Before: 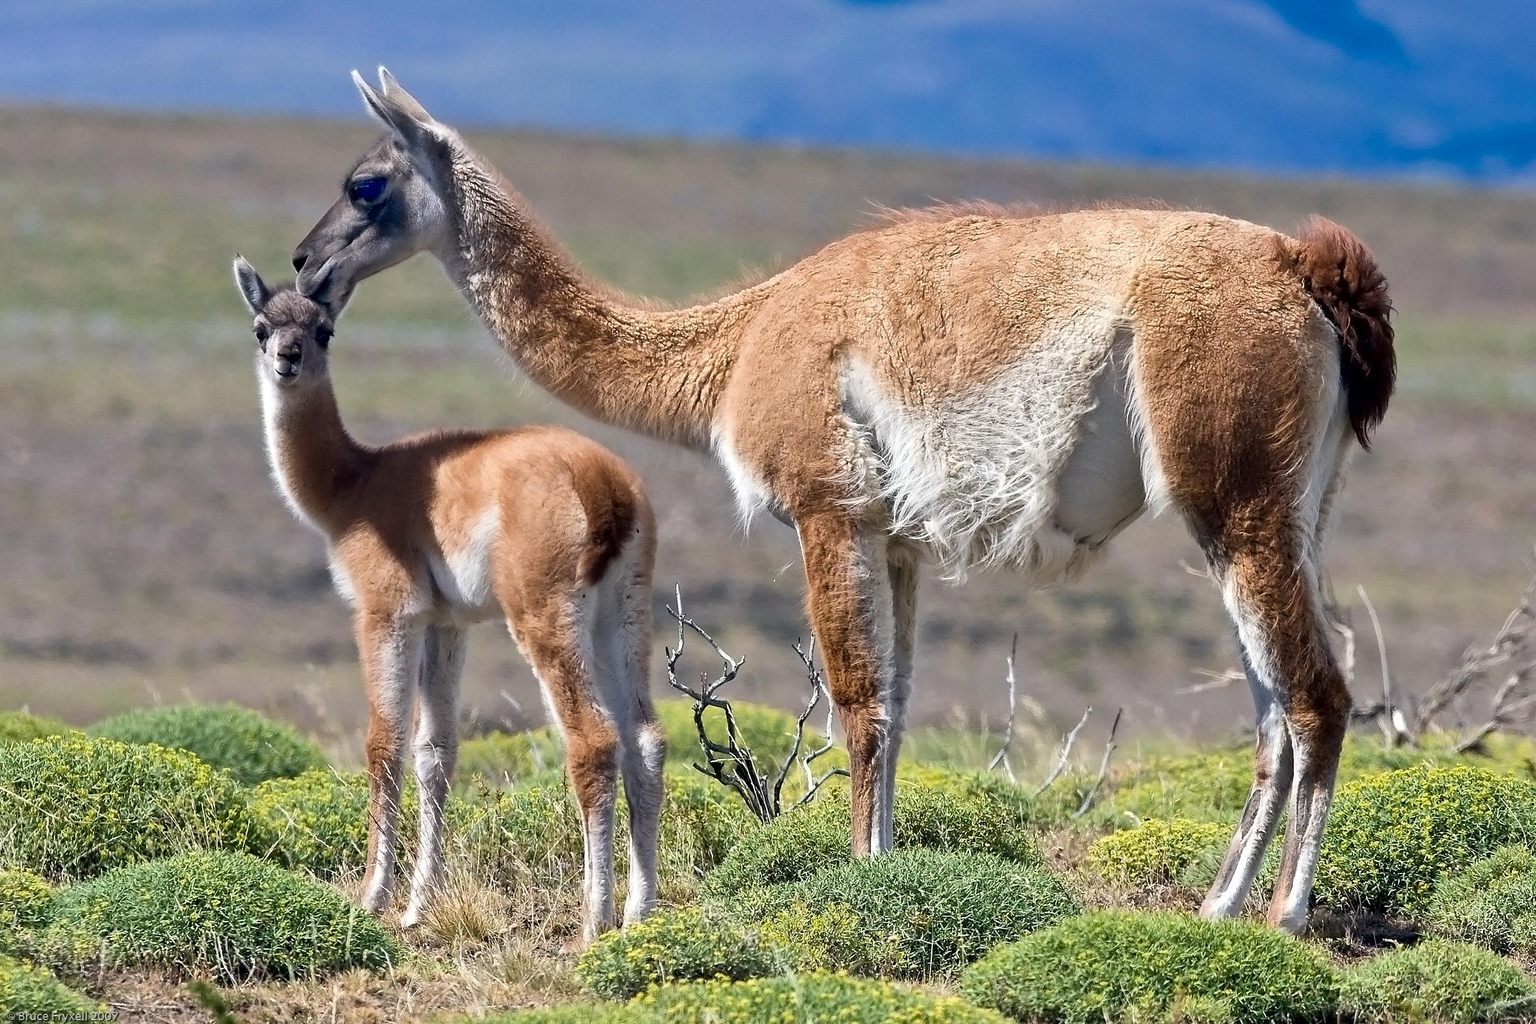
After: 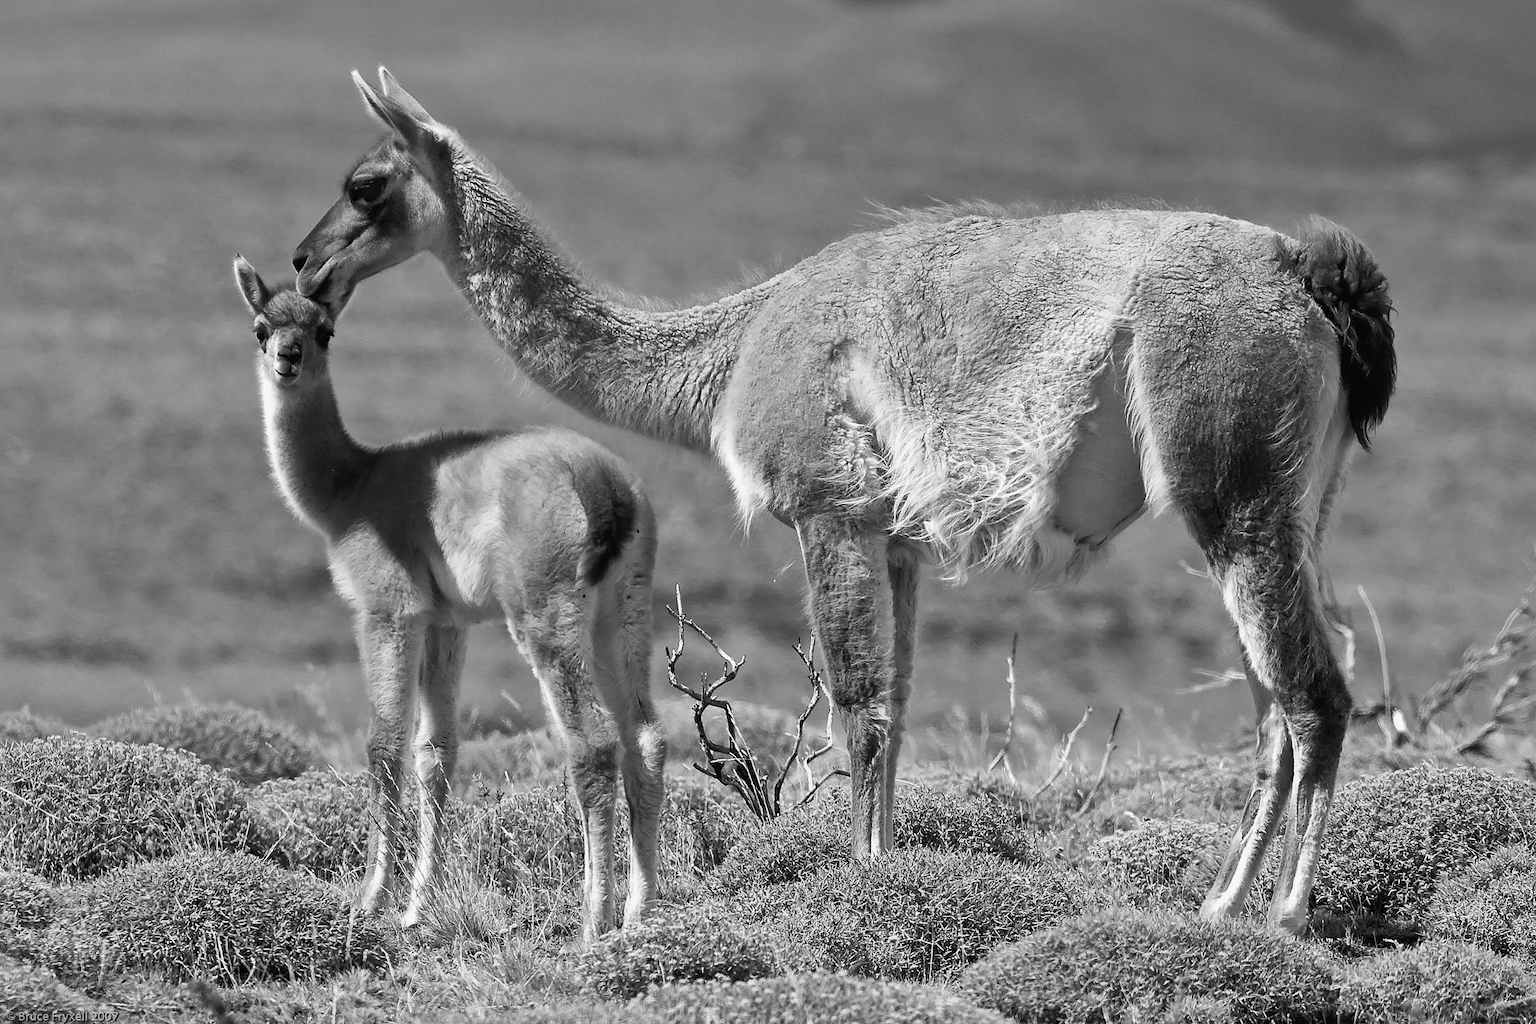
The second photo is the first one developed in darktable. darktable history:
color correction: saturation 0.85
local contrast: mode bilateral grid, contrast 20, coarseness 50, detail 120%, midtone range 0.2
contrast brightness saturation: contrast -0.08, brightness -0.04, saturation -0.11
monochrome: size 1
